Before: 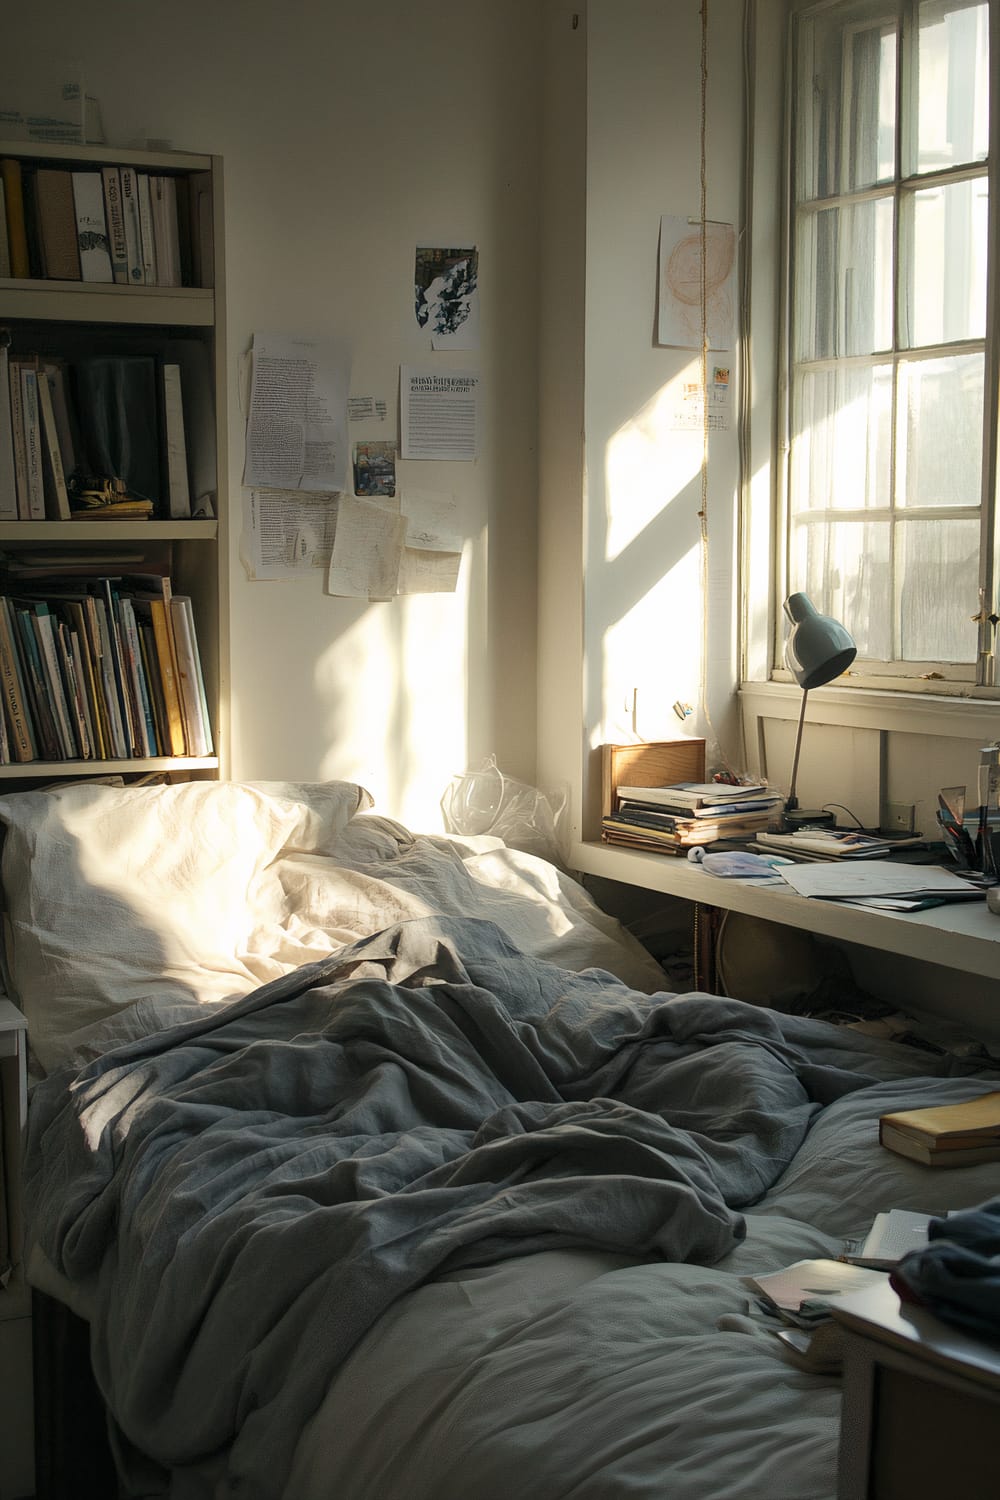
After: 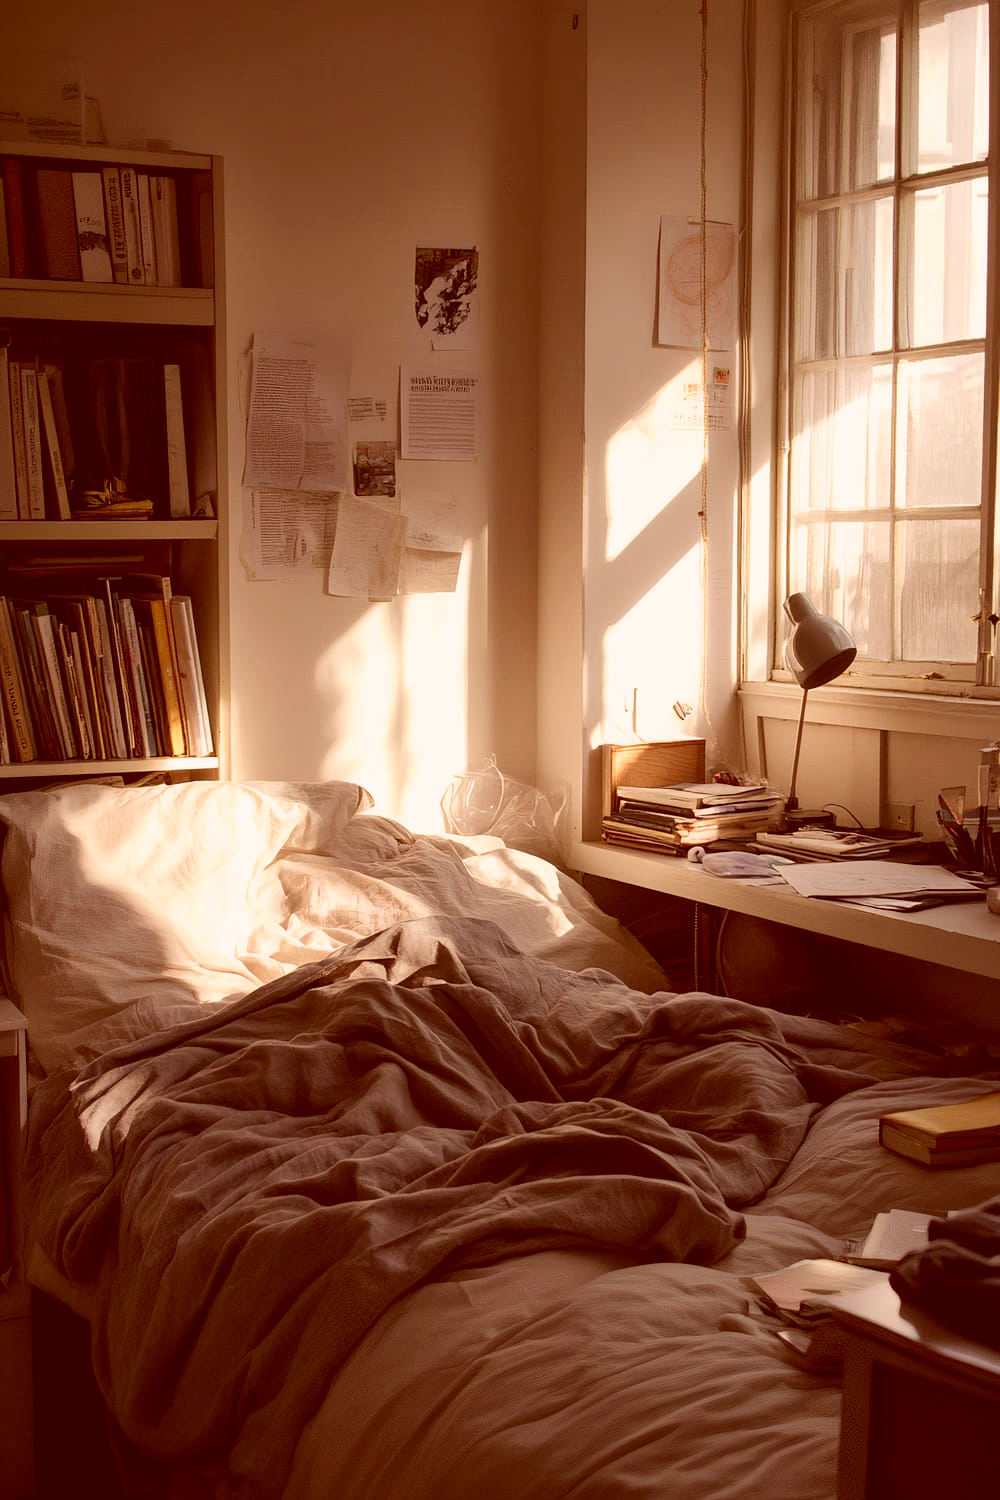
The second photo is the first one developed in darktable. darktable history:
color correction: highlights a* 9.4, highlights b* 8.5, shadows a* 39.95, shadows b* 39.25, saturation 0.818
